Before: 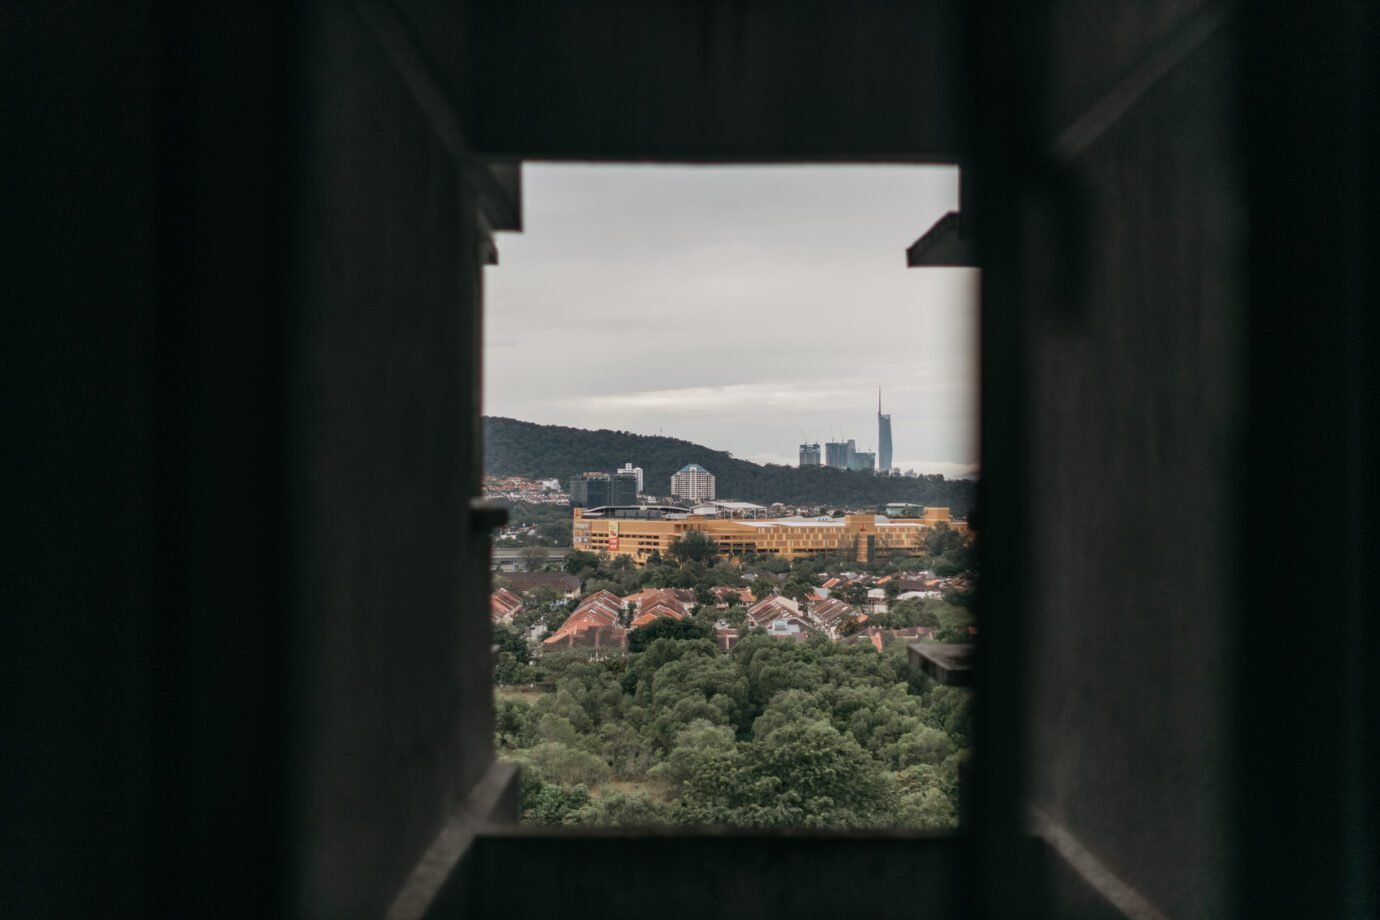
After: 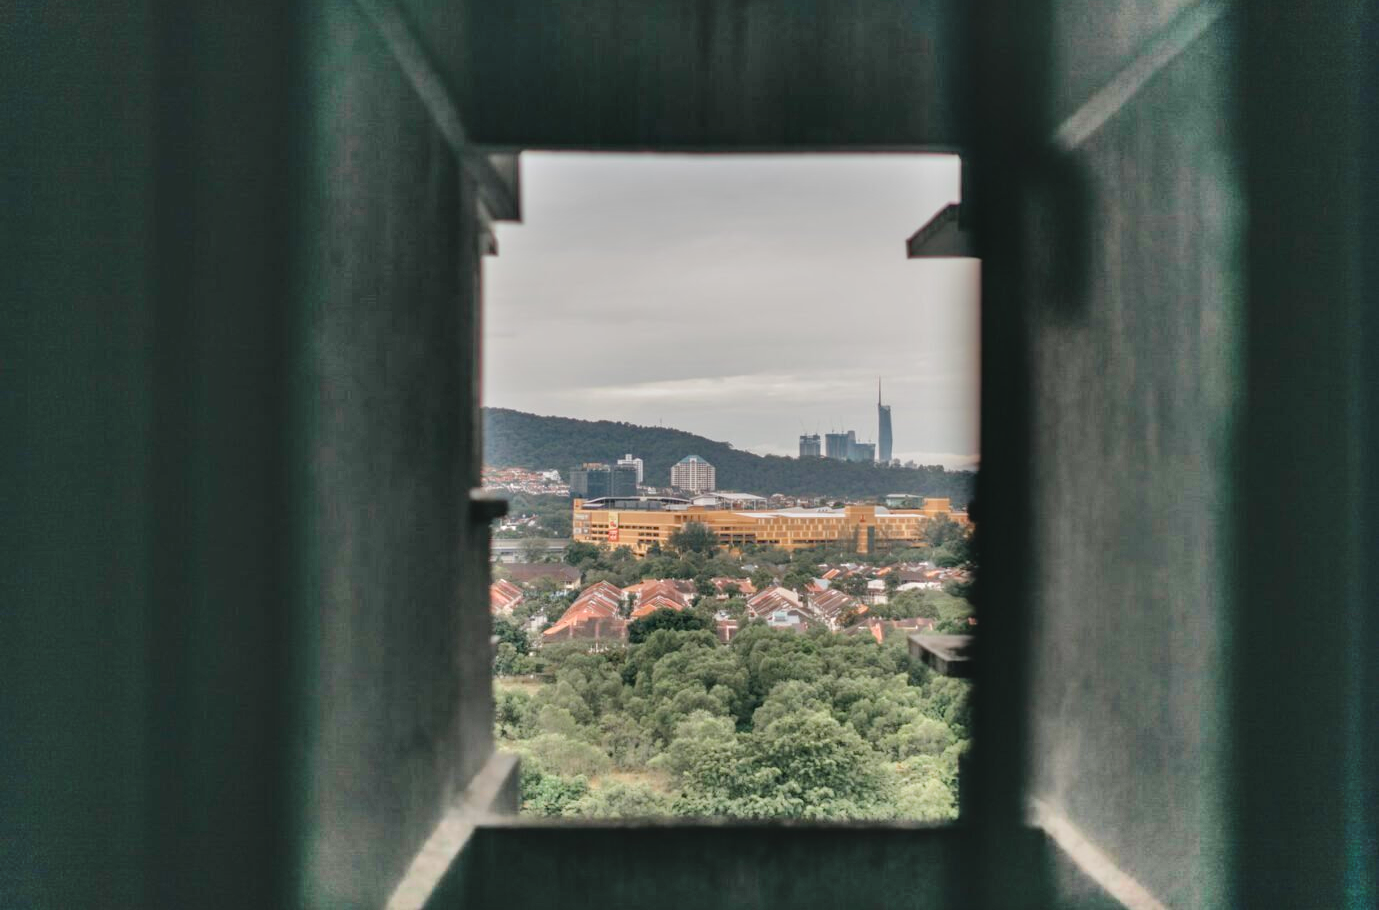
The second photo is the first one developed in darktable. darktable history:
shadows and highlights: shadows 75, highlights -25, soften with gaussian
crop: top 1.049%, right 0.001%
tone equalizer: -7 EV 0.15 EV, -6 EV 0.6 EV, -5 EV 1.15 EV, -4 EV 1.33 EV, -3 EV 1.15 EV, -2 EV 0.6 EV, -1 EV 0.15 EV, mask exposure compensation -0.5 EV
color balance rgb: linear chroma grading › shadows 19.44%, linear chroma grading › highlights 3.42%, linear chroma grading › mid-tones 10.16%
contrast brightness saturation: contrast -0.08, brightness -0.04, saturation -0.11
